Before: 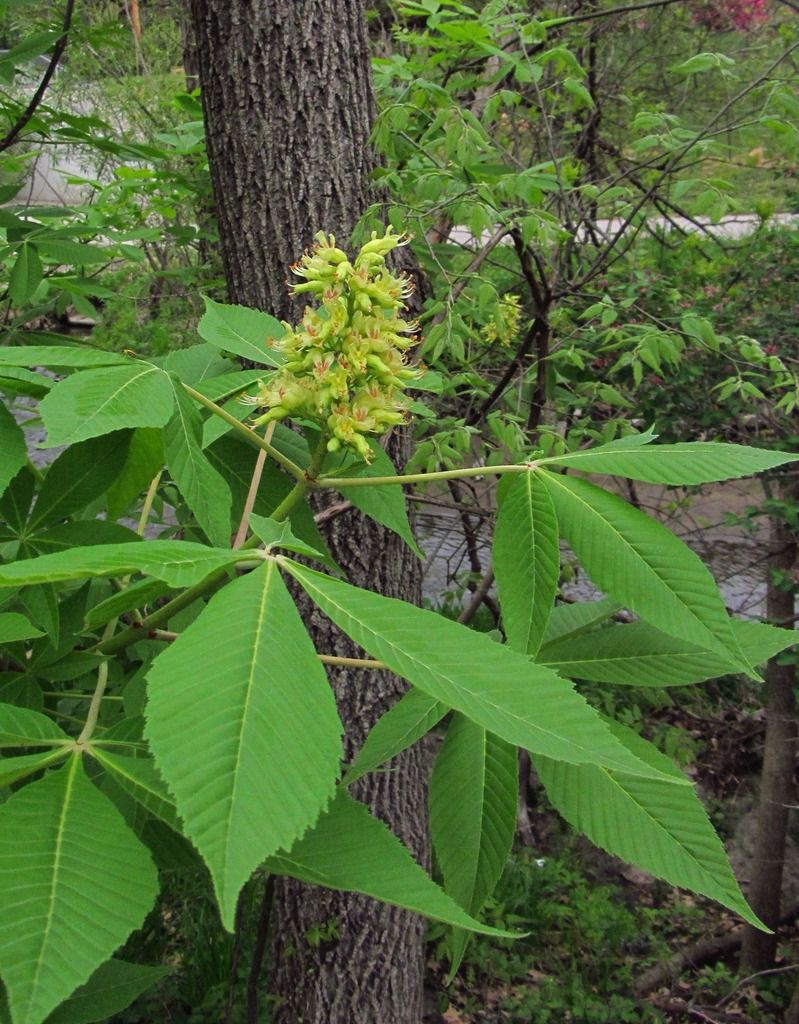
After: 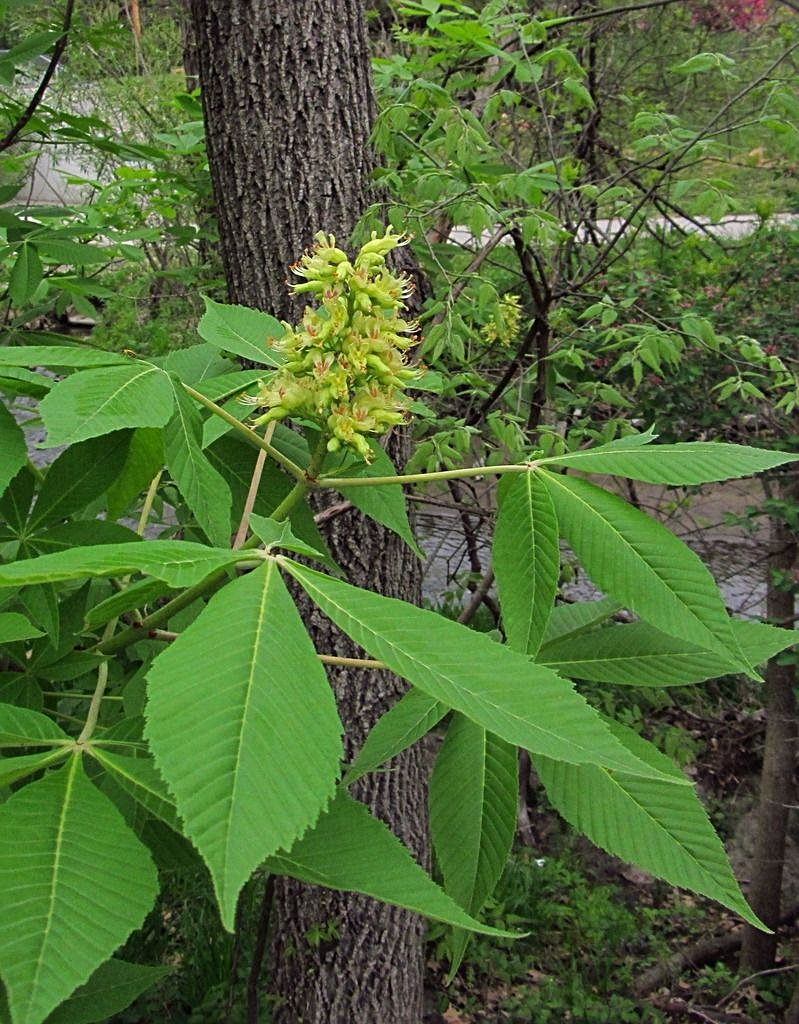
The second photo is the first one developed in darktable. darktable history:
sharpen: radius 2.189, amount 0.384, threshold 0.157
